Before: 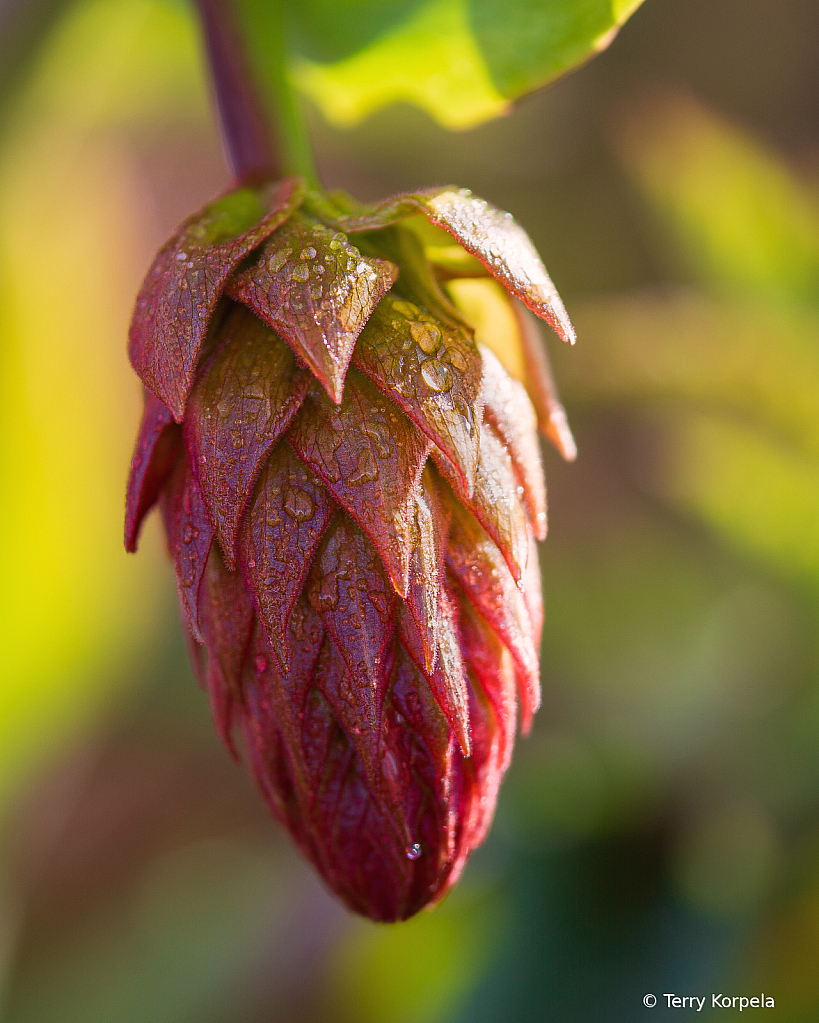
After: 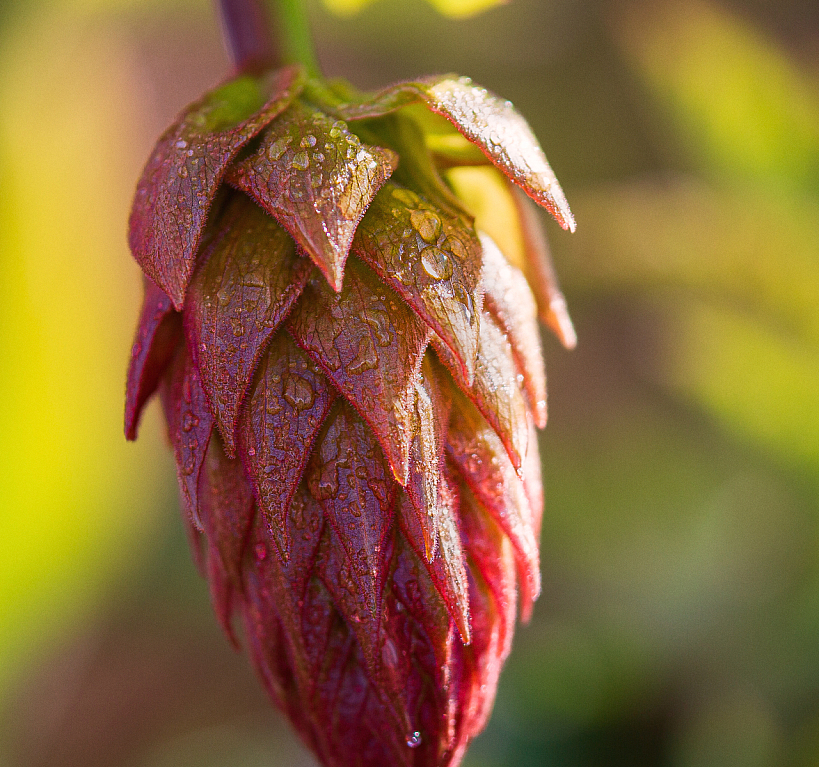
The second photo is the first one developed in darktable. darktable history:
crop: top 11.038%, bottom 13.962%
grain: coarseness 14.57 ISO, strength 8.8%
